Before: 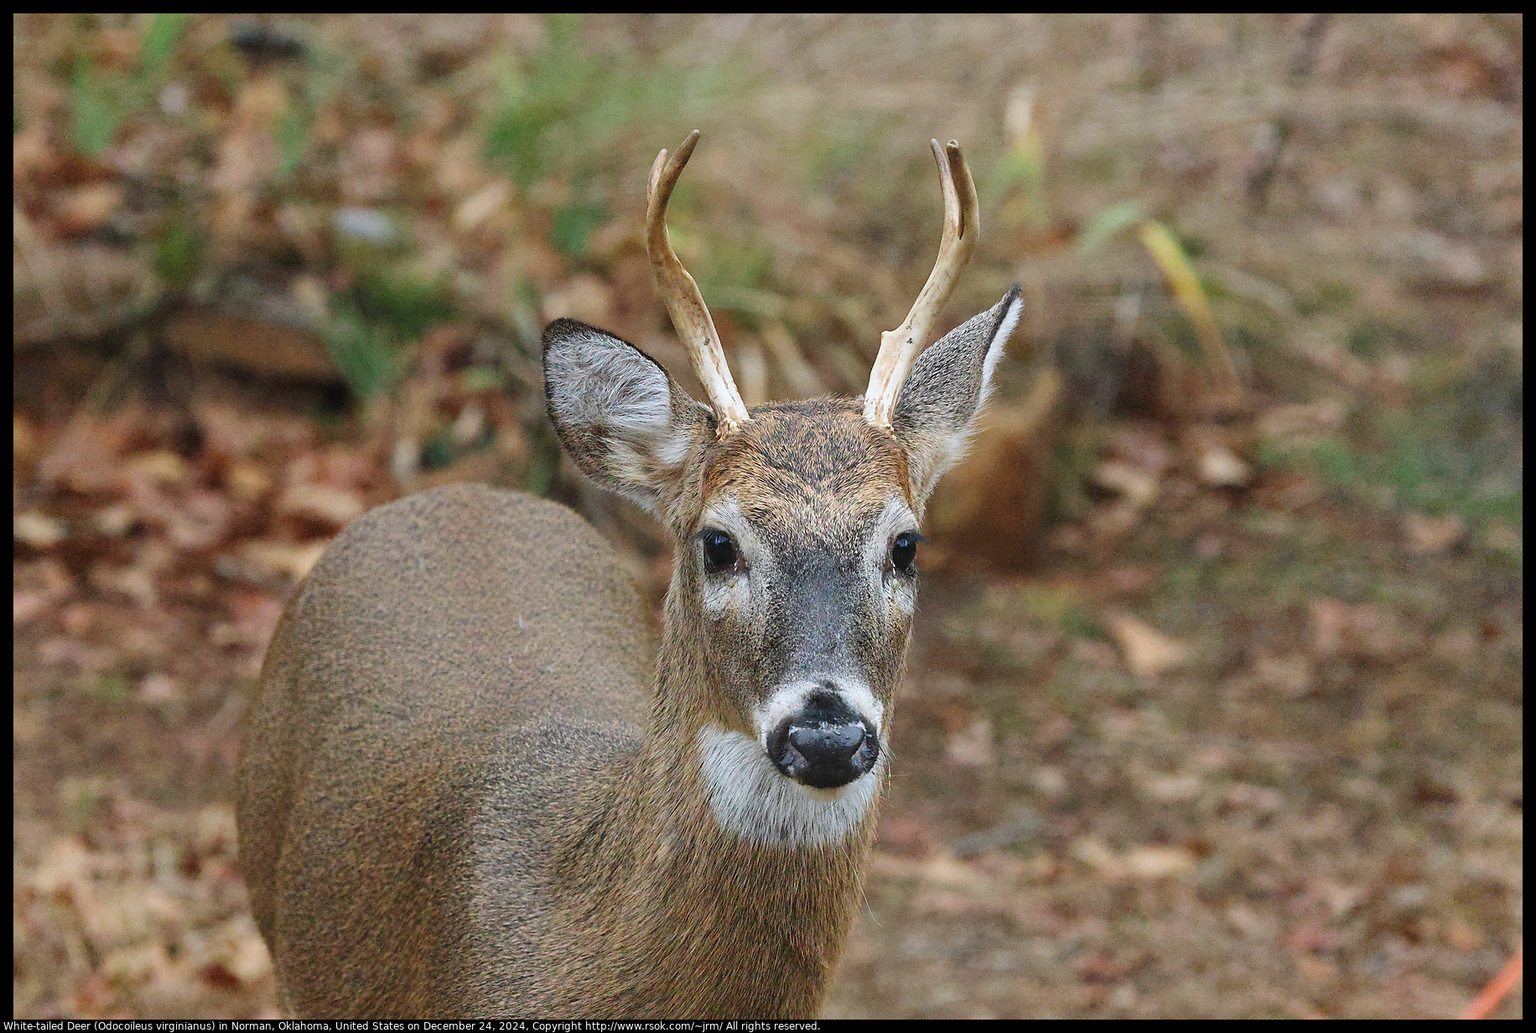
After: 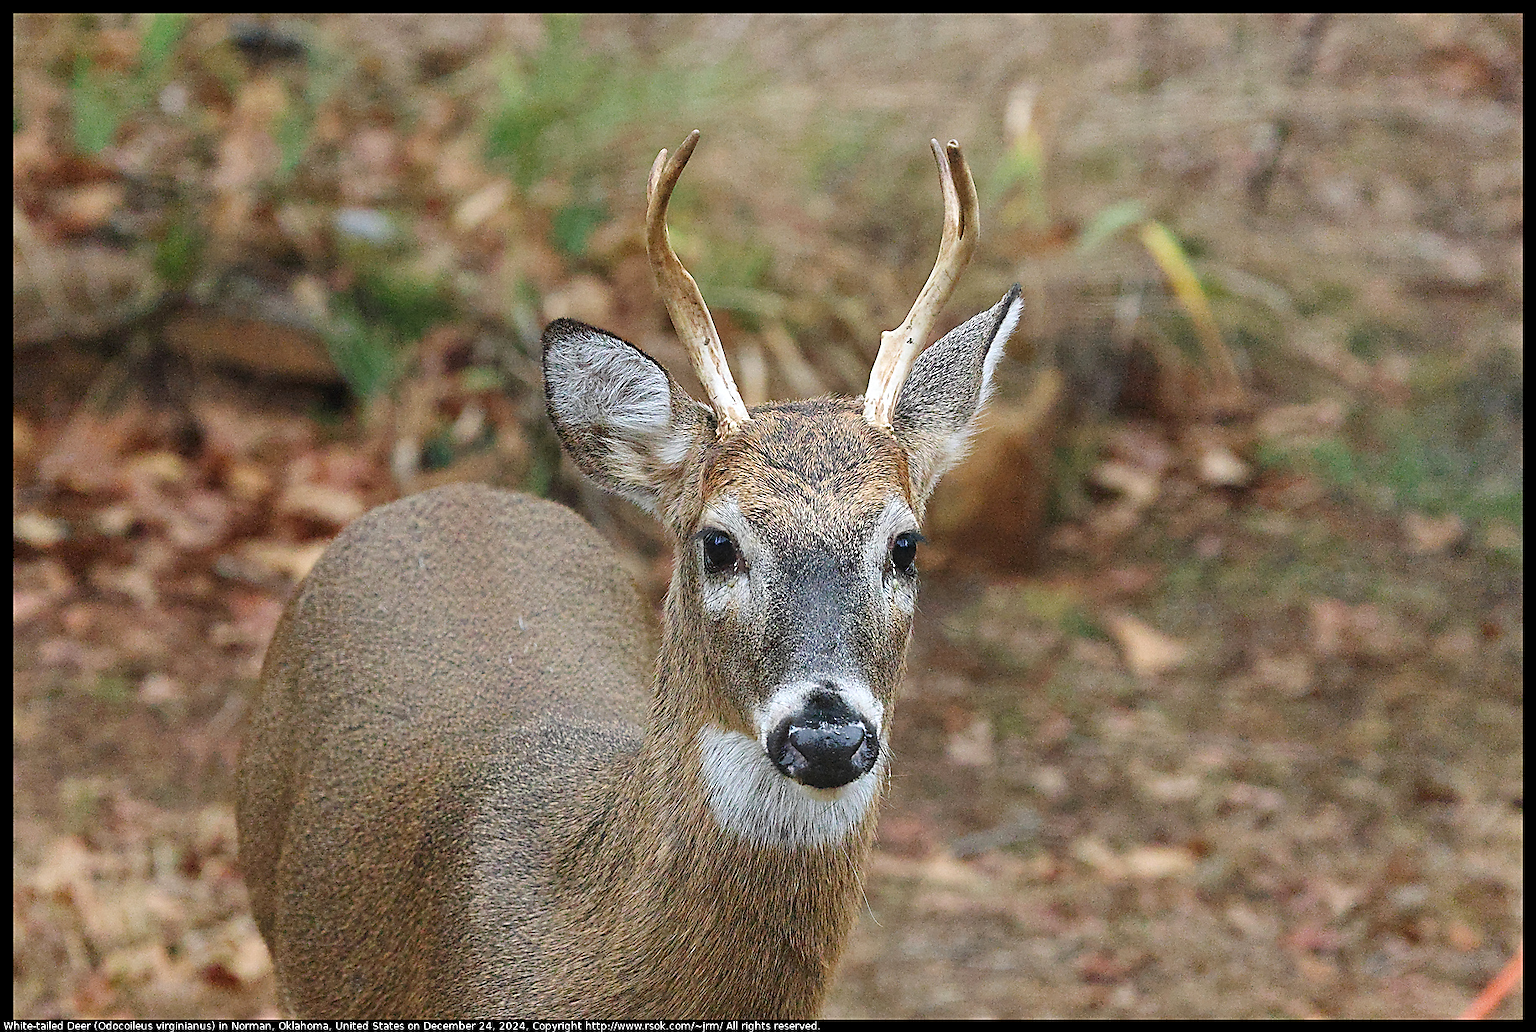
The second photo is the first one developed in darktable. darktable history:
exposure: exposure 0.17 EV, compensate highlight preservation false
sharpen: on, module defaults
